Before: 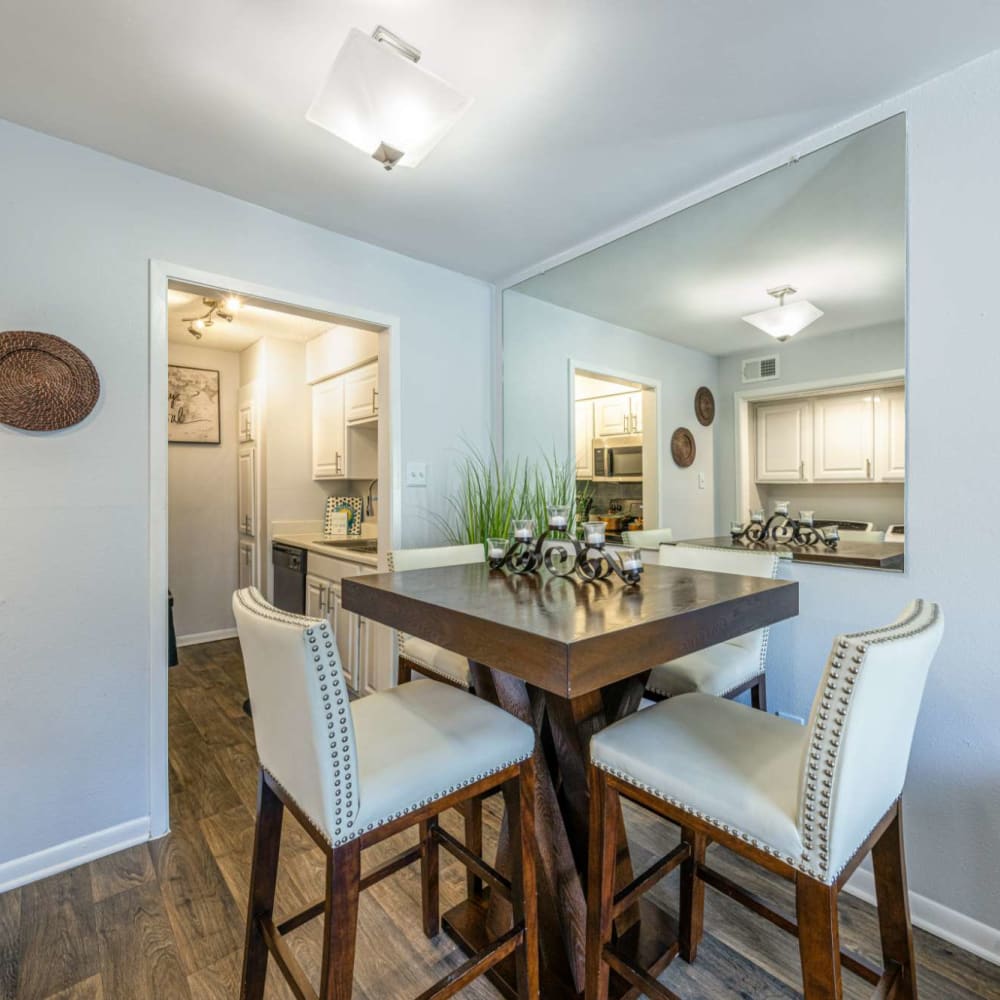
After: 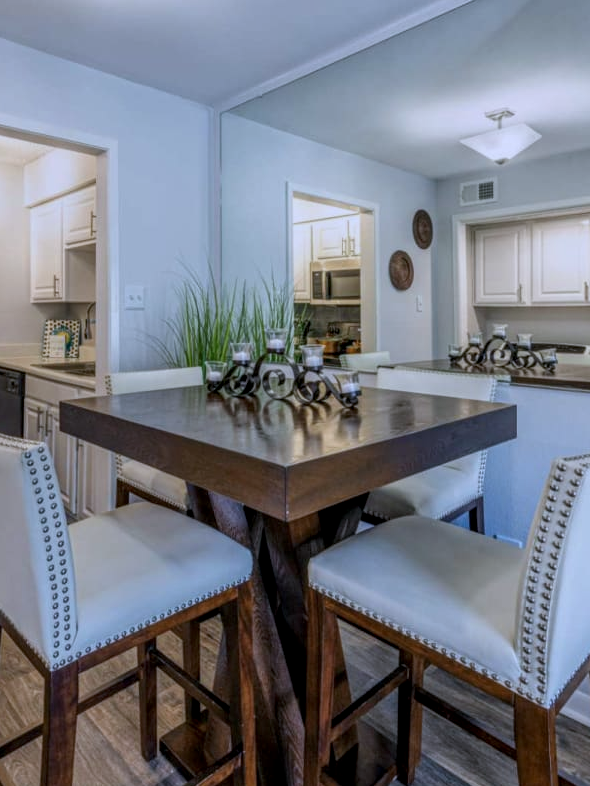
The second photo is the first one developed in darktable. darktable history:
local contrast: on, module defaults
color calibration: illuminant custom, x 0.373, y 0.388, temperature 4269.97 K
exposure: exposure -0.582 EV, compensate highlight preservation false
crop and rotate: left 28.256%, top 17.734%, right 12.656%, bottom 3.573%
